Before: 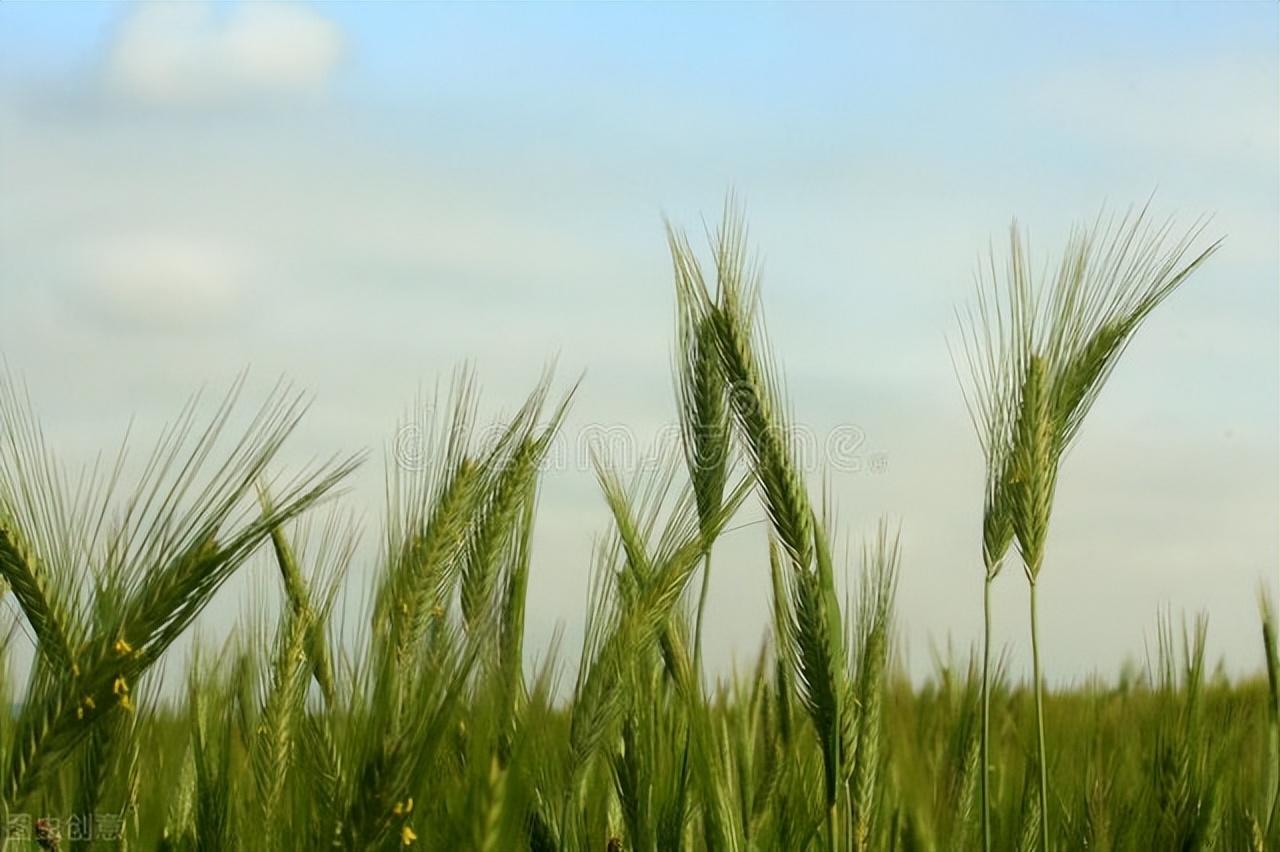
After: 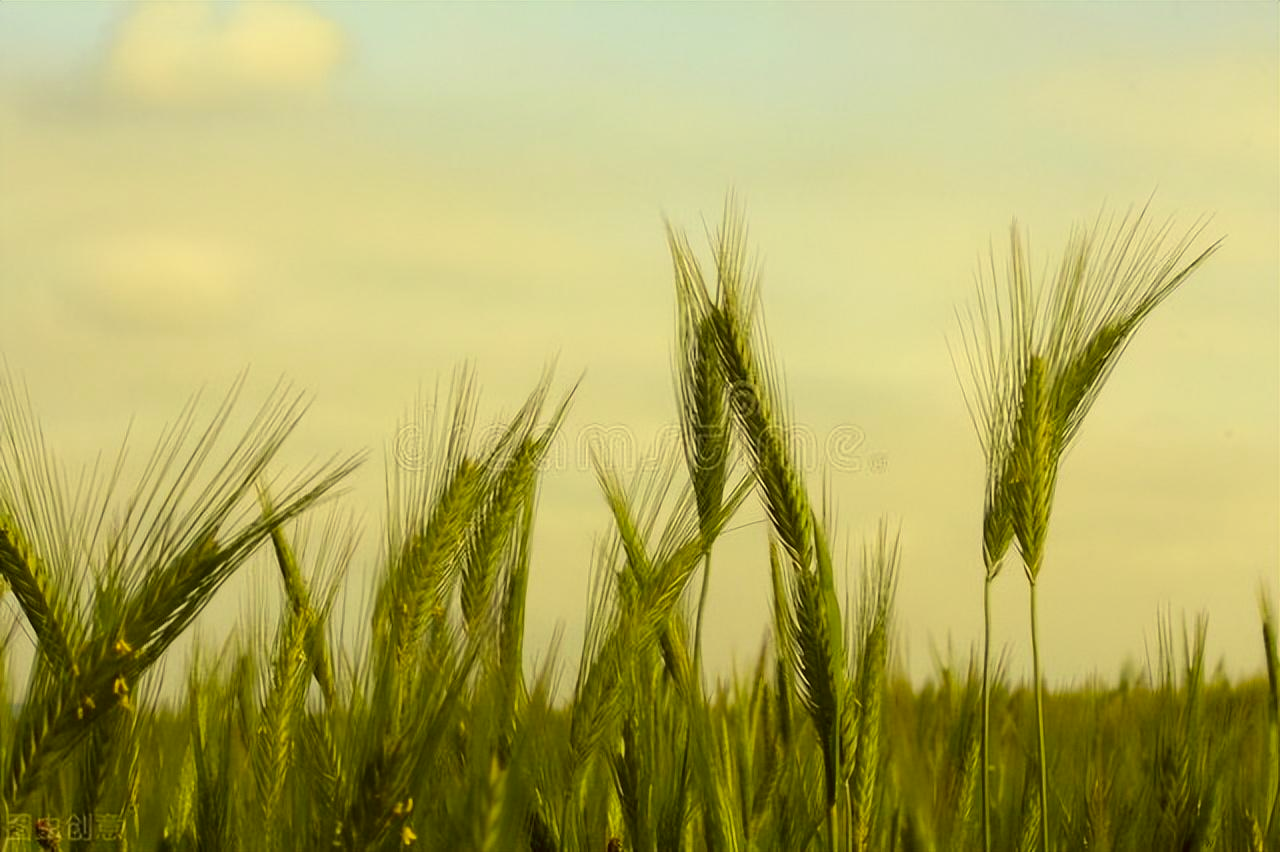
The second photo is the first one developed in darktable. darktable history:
color correction: highlights a* -0.57, highlights b* 39.84, shadows a* 9.88, shadows b* -0.459
